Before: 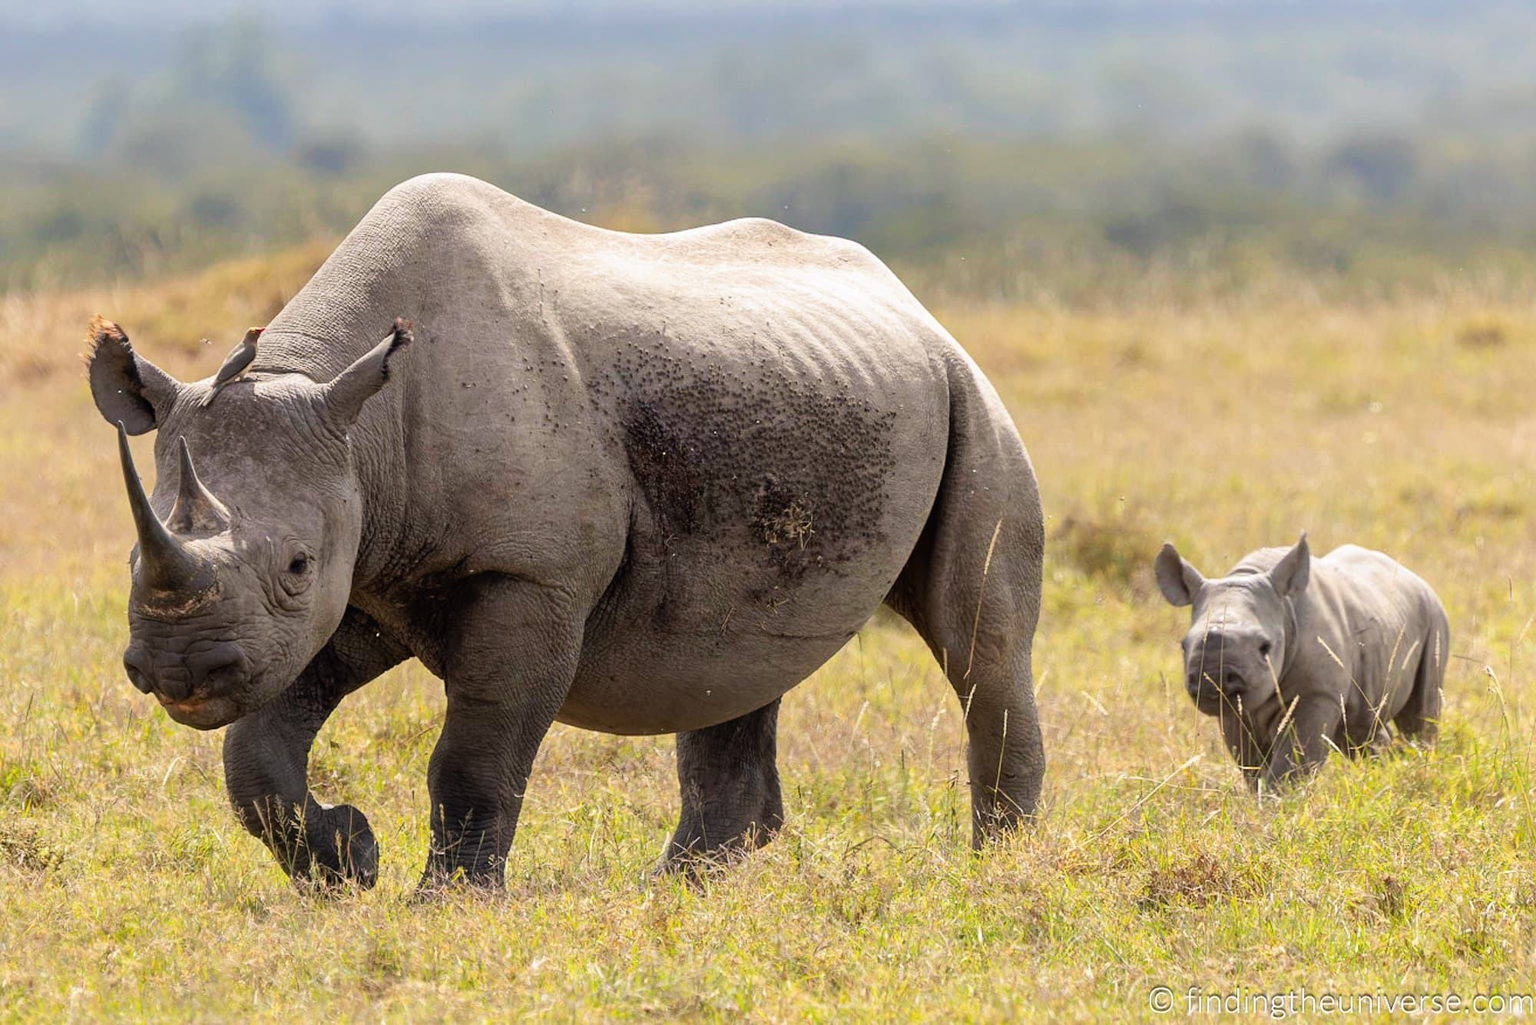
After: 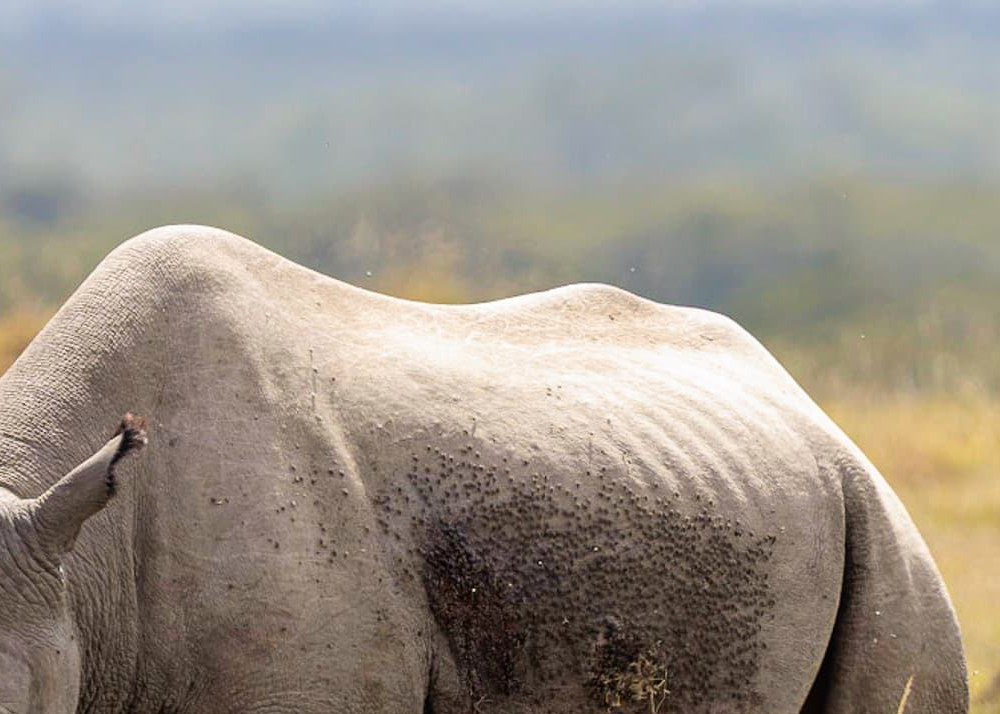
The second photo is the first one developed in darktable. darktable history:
color zones: curves: ch1 [(0, 0.523) (0.143, 0.545) (0.286, 0.52) (0.429, 0.506) (0.571, 0.503) (0.714, 0.503) (0.857, 0.508) (1, 0.523)]
crop: left 19.556%, right 30.401%, bottom 46.458%
